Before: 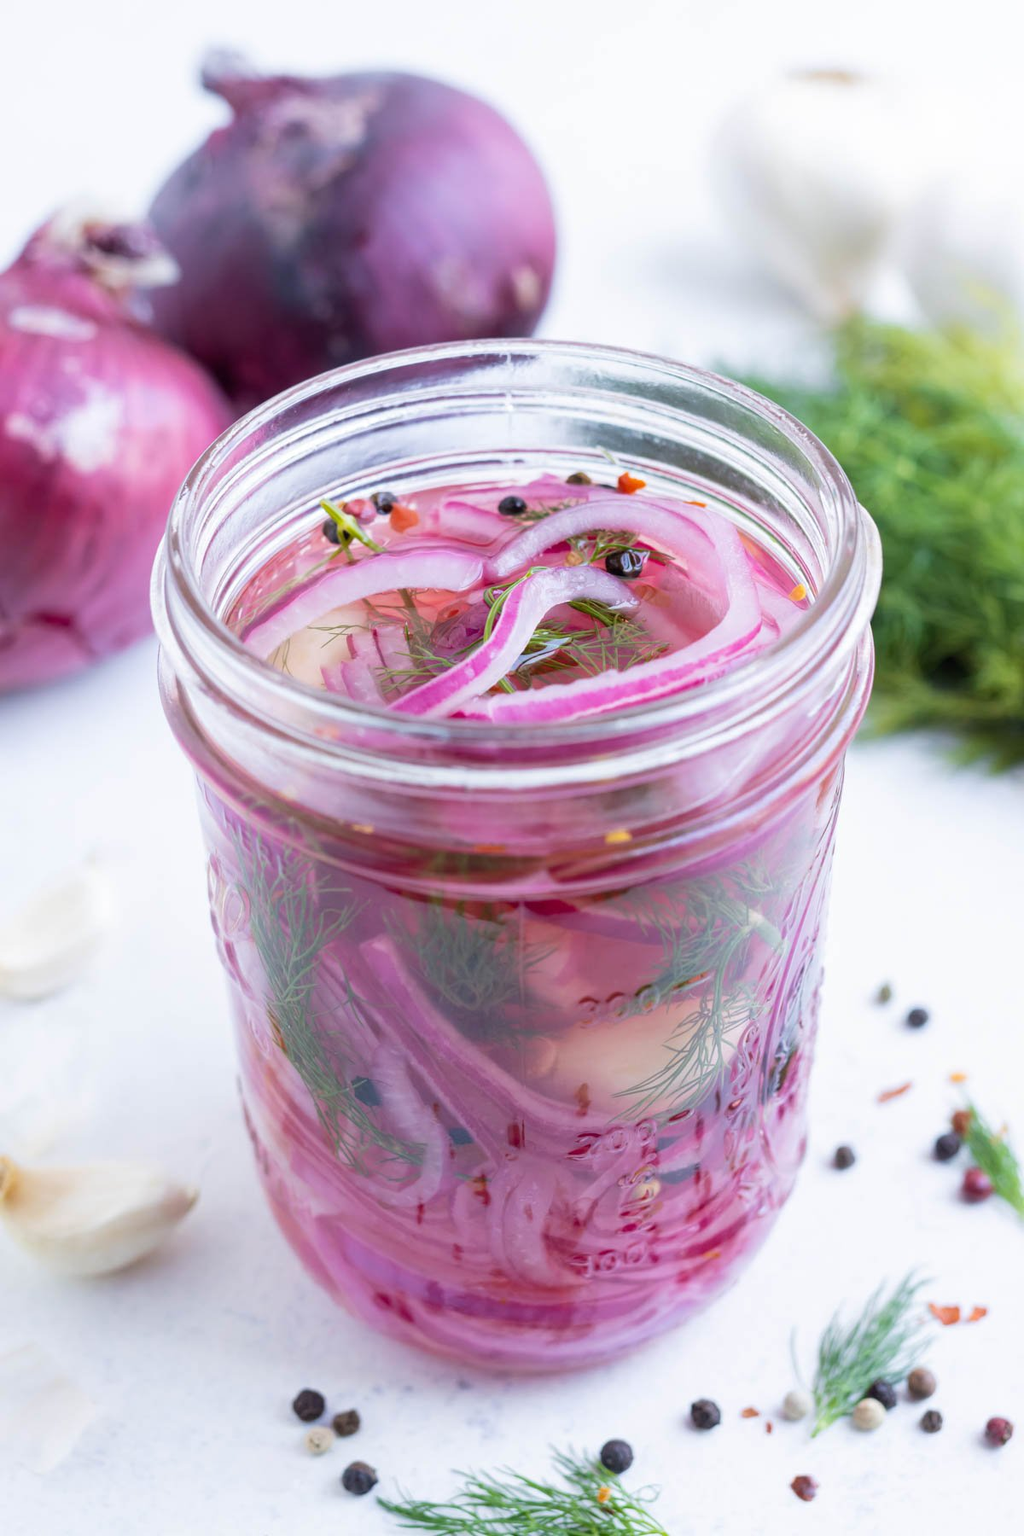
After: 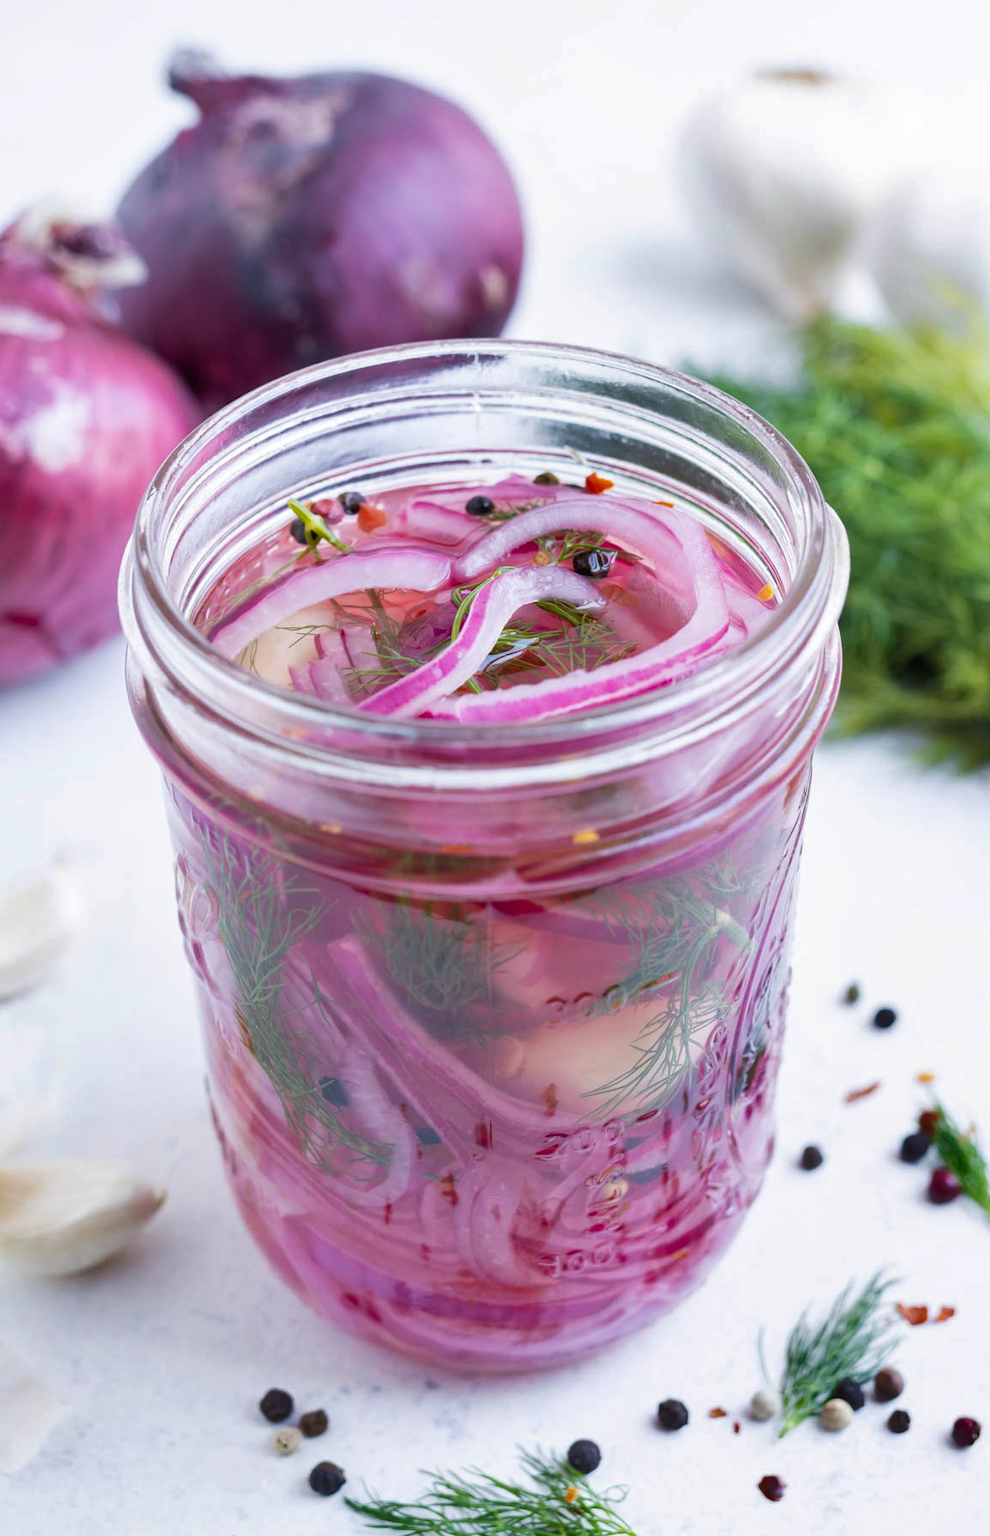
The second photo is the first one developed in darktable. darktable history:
crop and rotate: left 3.192%
shadows and highlights: low approximation 0.01, soften with gaussian
